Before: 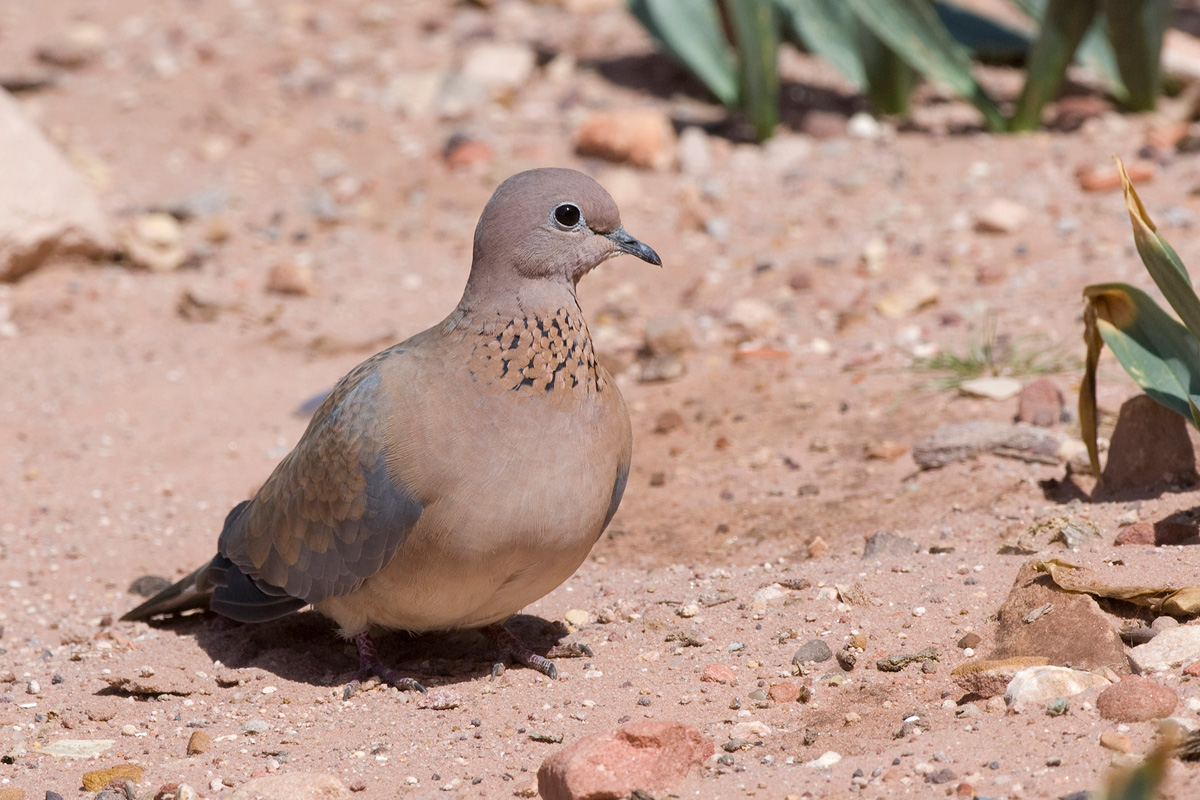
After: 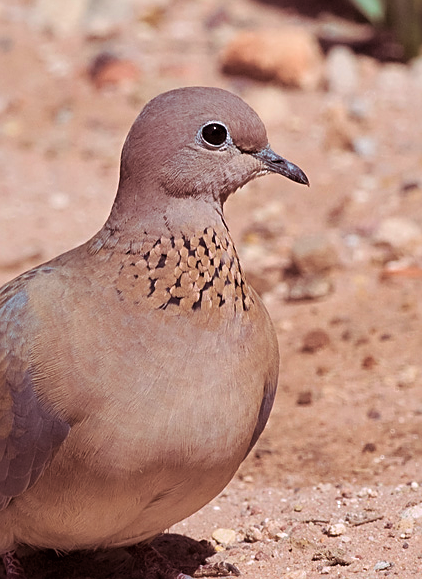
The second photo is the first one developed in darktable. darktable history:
local contrast: mode bilateral grid, contrast 20, coarseness 50, detail 120%, midtone range 0.2
crop and rotate: left 29.476%, top 10.214%, right 35.32%, bottom 17.333%
velvia: on, module defaults
sharpen: on, module defaults
split-toning: highlights › hue 298.8°, highlights › saturation 0.73, compress 41.76%
exposure: exposure -0.072 EV, compensate highlight preservation false
